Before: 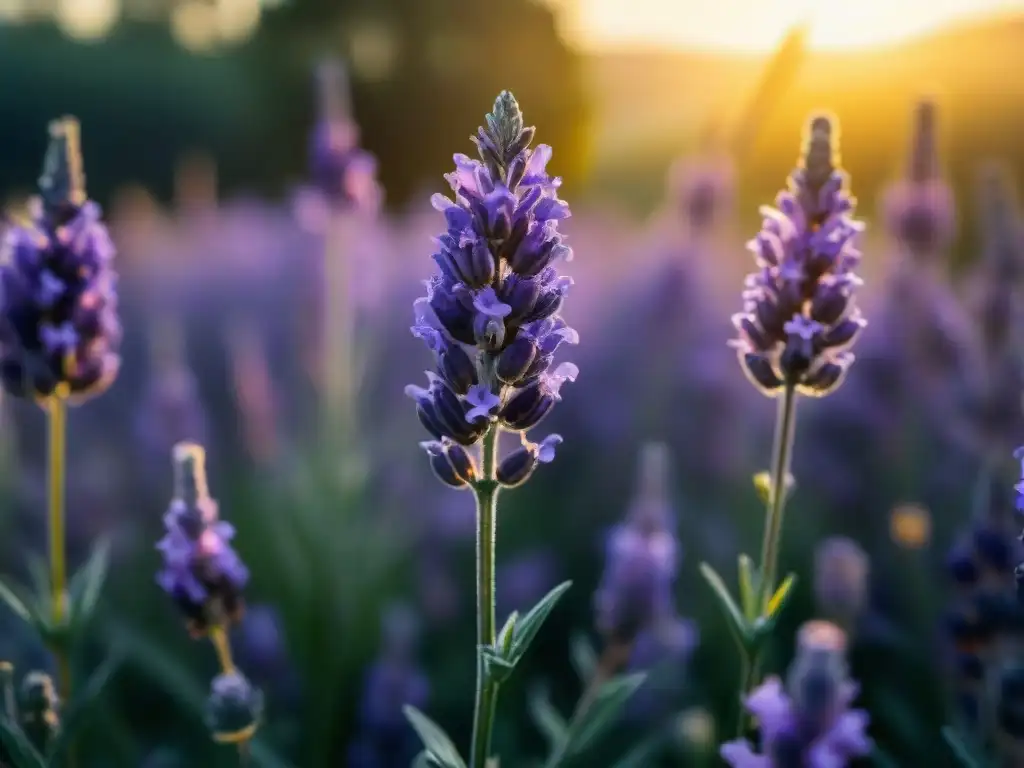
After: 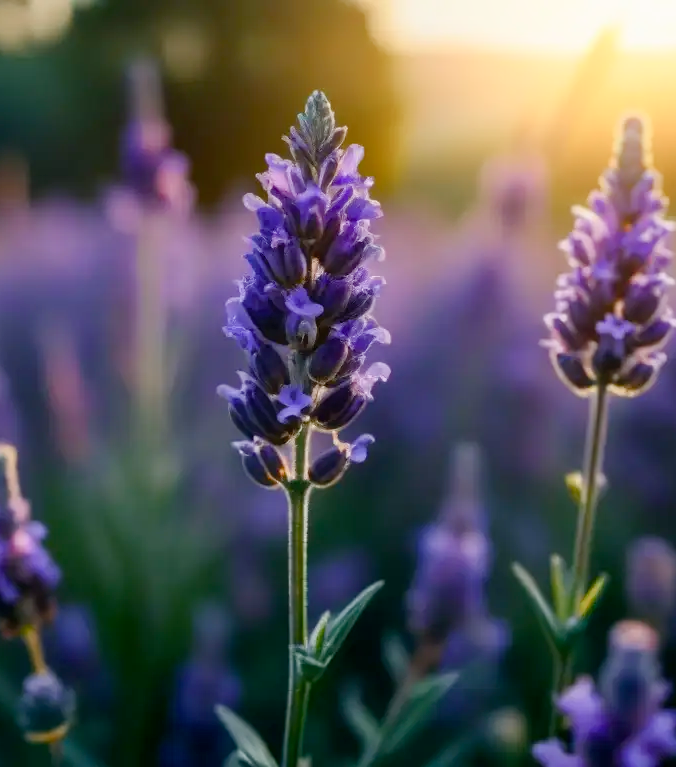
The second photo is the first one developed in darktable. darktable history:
exposure: black level correction 0.001, exposure -0.125 EV, compensate exposure bias true, compensate highlight preservation false
crop and rotate: left 18.442%, right 15.508%
color balance rgb: perceptual saturation grading › global saturation 20%, perceptual saturation grading › highlights -50%, perceptual saturation grading › shadows 30%
bloom: threshold 82.5%, strength 16.25%
